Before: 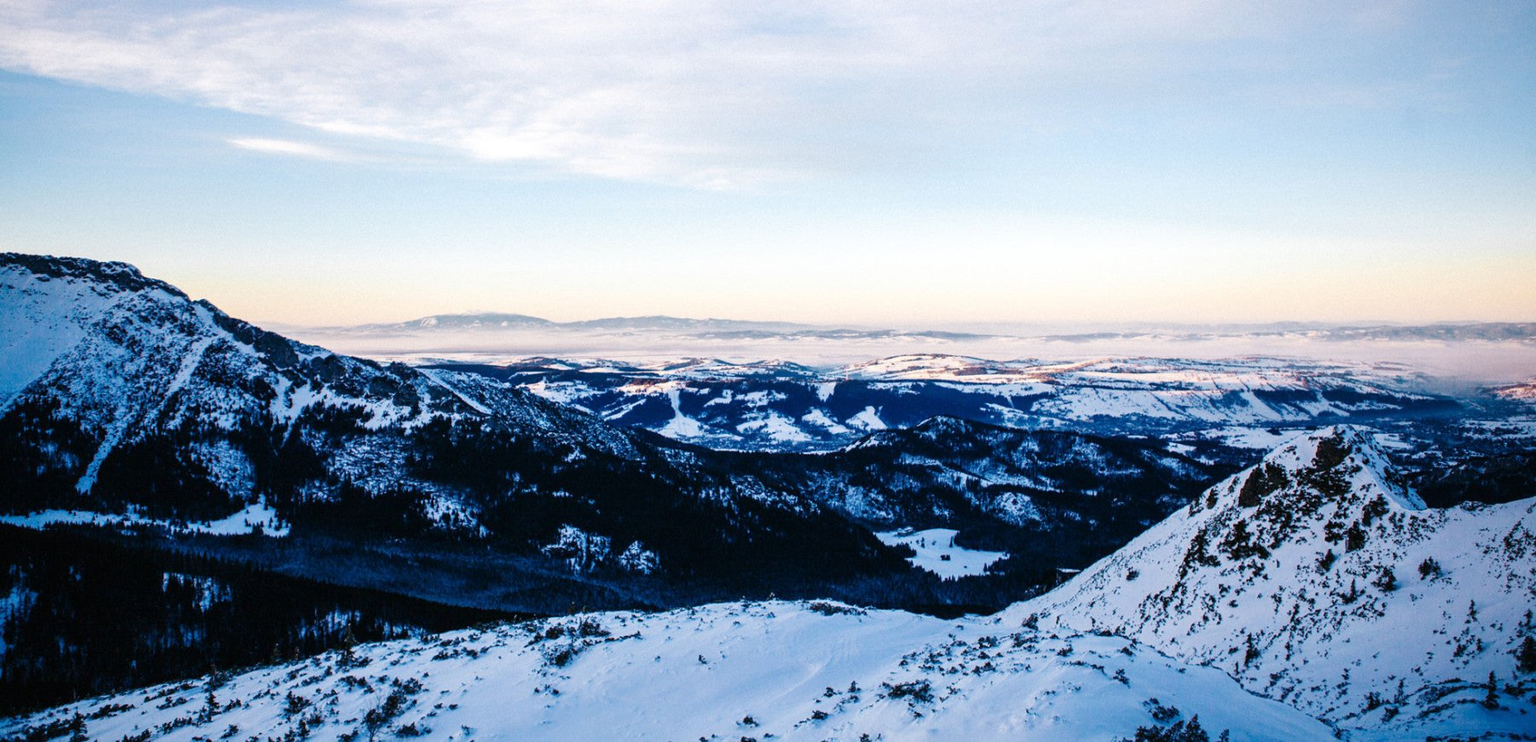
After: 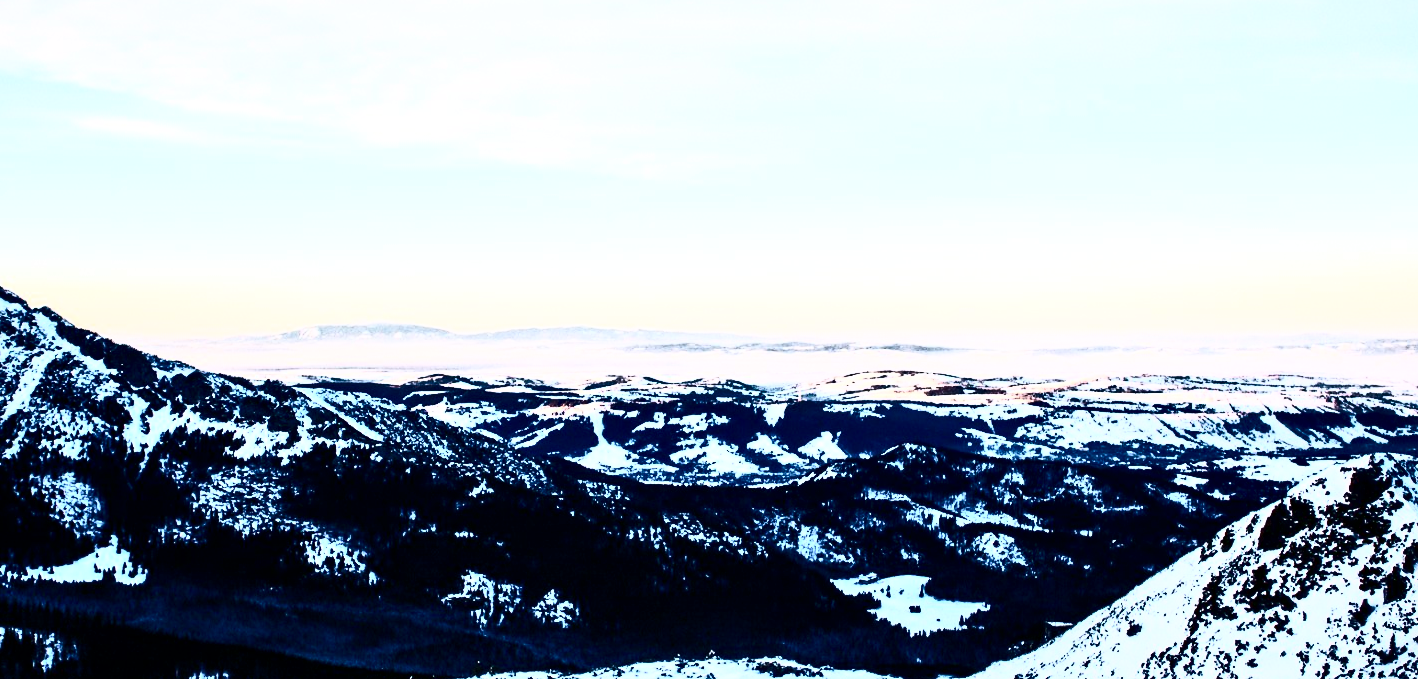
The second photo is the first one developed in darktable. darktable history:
contrast equalizer: y [[0.601, 0.6, 0.598, 0.598, 0.6, 0.601], [0.5 ×6], [0.5 ×6], [0 ×6], [0 ×6]]
contrast brightness saturation: contrast 0.93, brightness 0.2
crop and rotate: left 10.77%, top 5.1%, right 10.41%, bottom 16.76%
tone equalizer: -8 EV -0.55 EV
